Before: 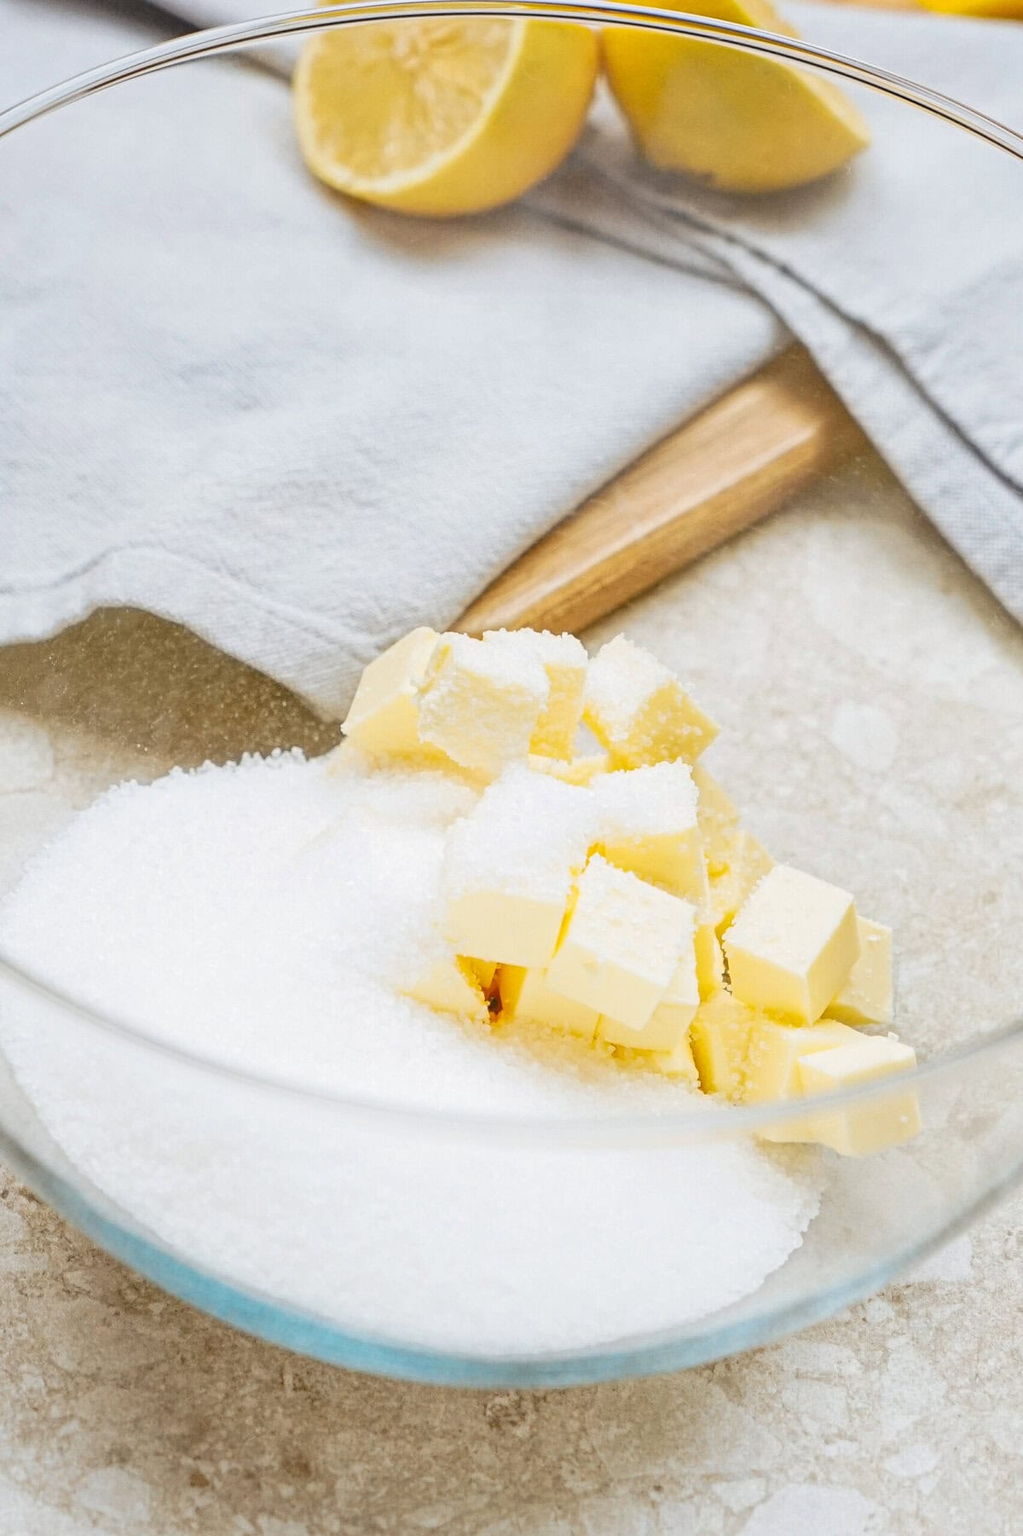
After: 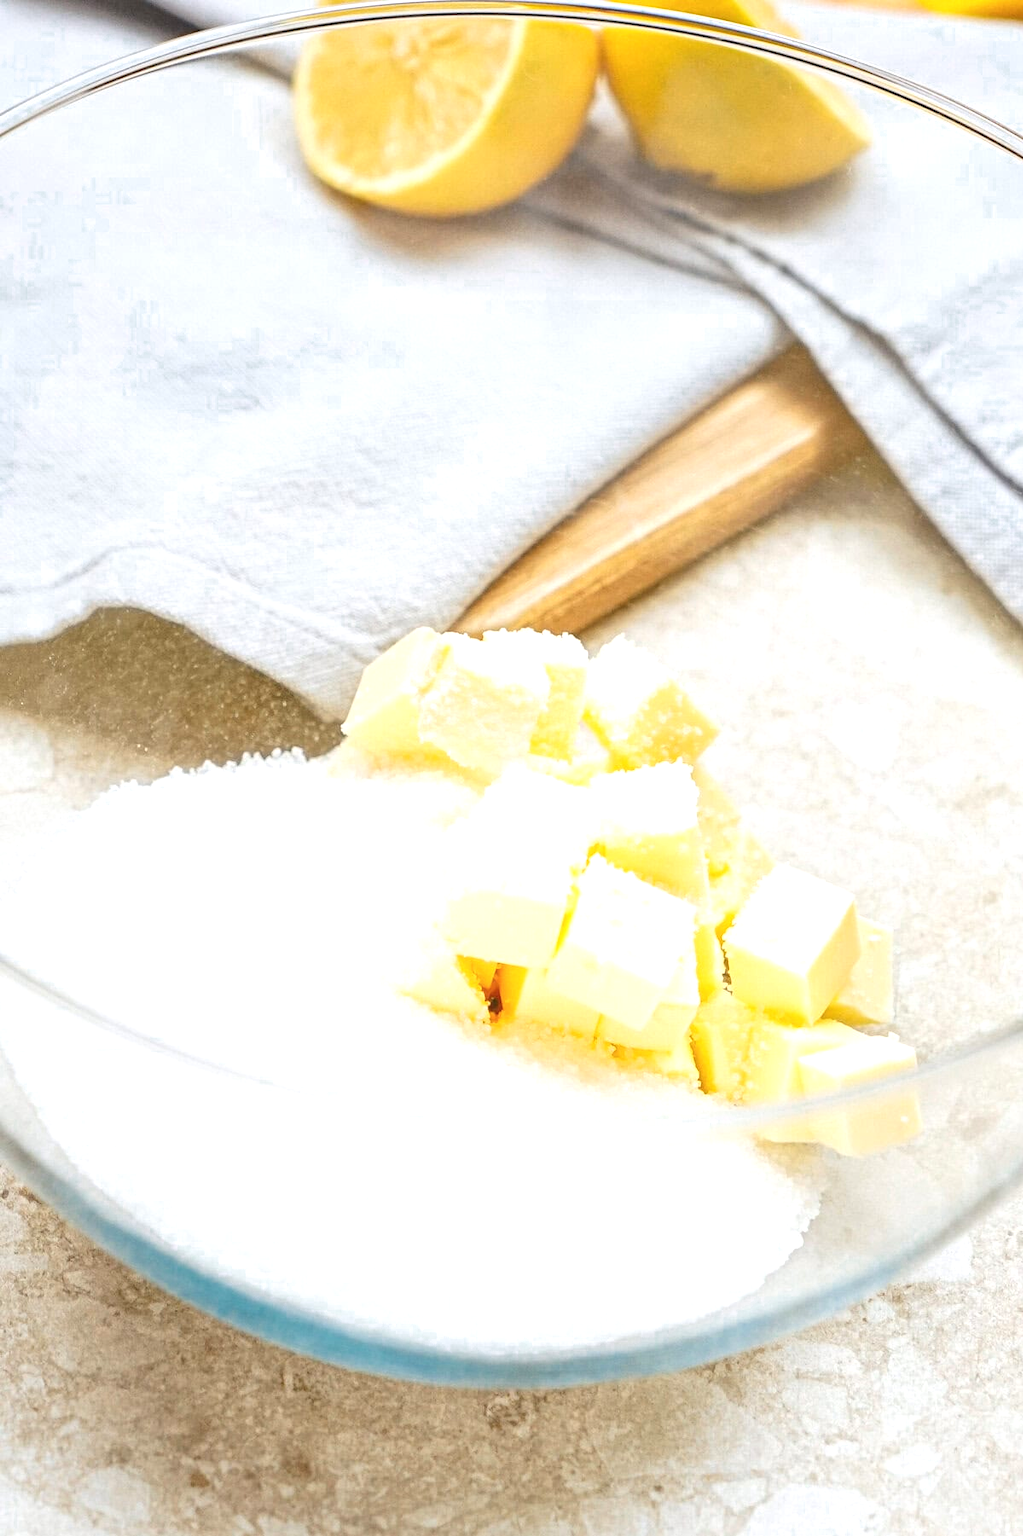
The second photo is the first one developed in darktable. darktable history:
exposure: black level correction 0, exposure 0.5 EV, compensate highlight preservation false
color zones: curves: ch0 [(0.25, 0.5) (0.636, 0.25) (0.75, 0.5)]
